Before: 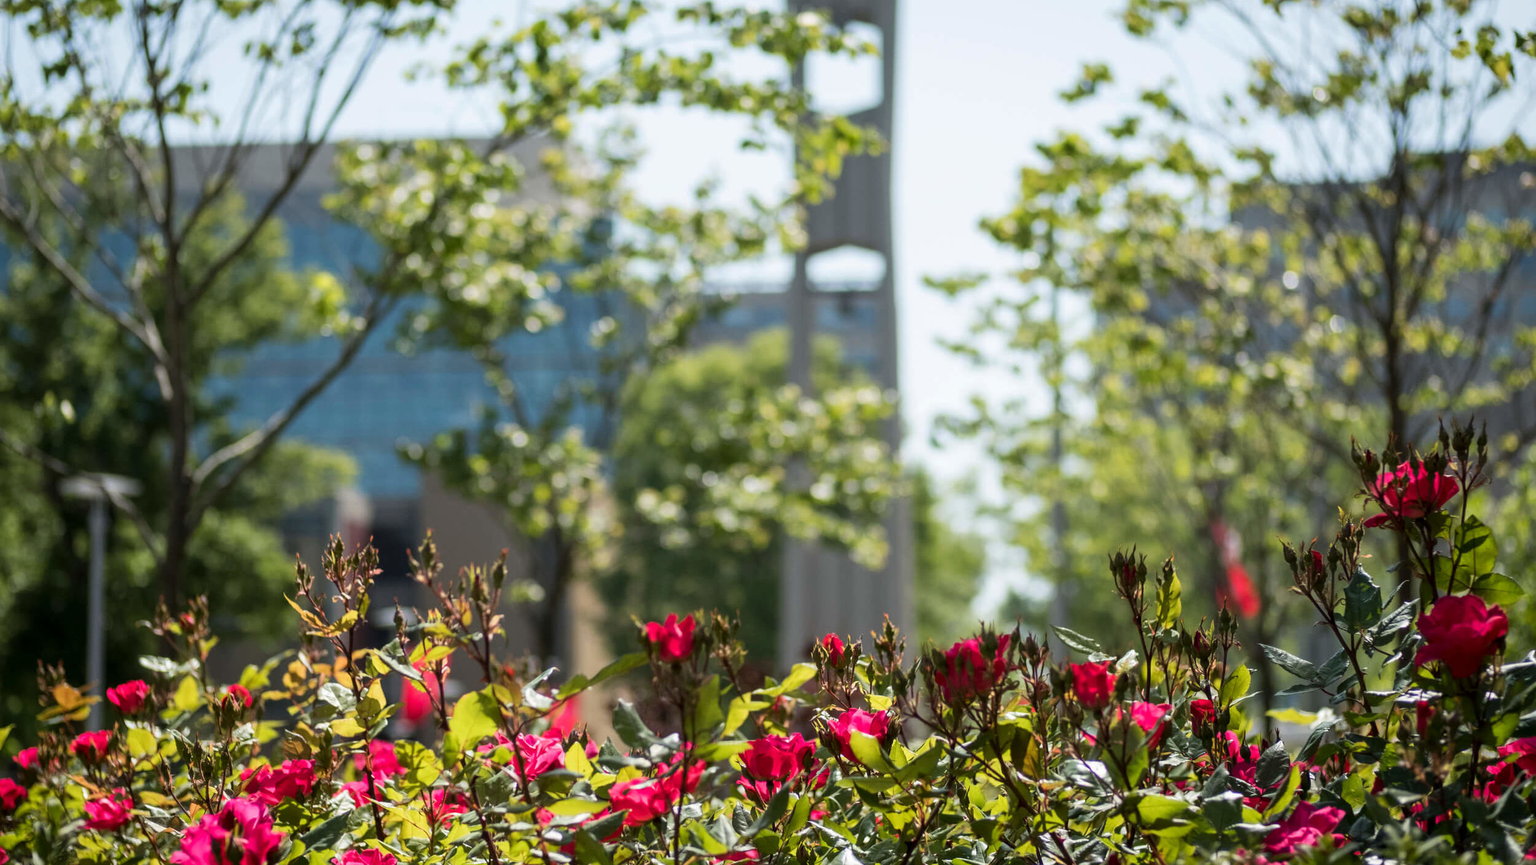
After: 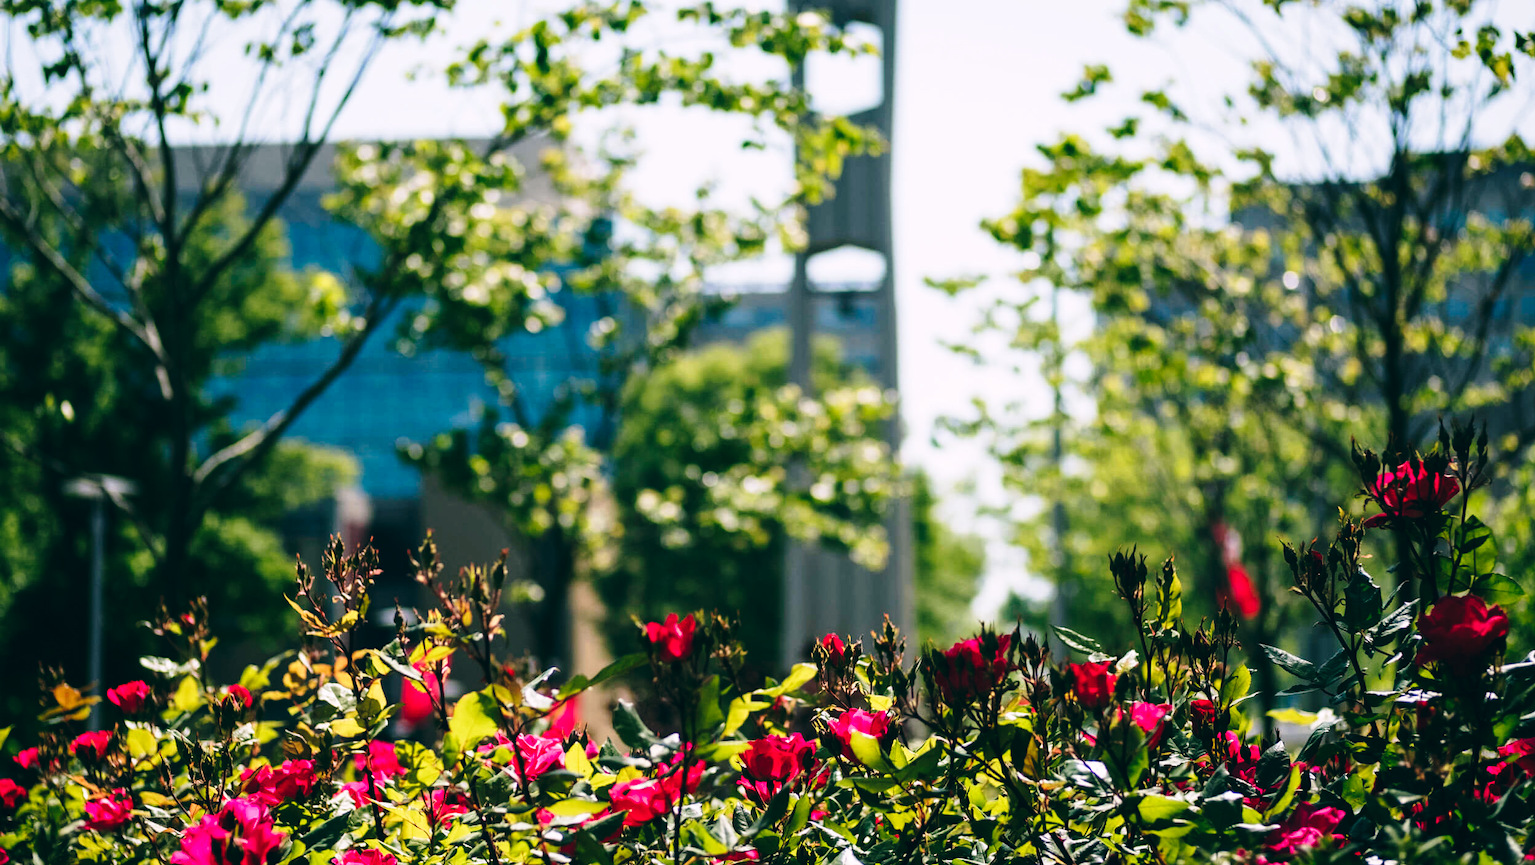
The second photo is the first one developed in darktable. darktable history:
color balance: lift [1.016, 0.983, 1, 1.017], gamma [0.78, 1.018, 1.043, 0.957], gain [0.786, 1.063, 0.937, 1.017], input saturation 118.26%, contrast 13.43%, contrast fulcrum 21.62%, output saturation 82.76%
base curve: curves: ch0 [(0, 0) (0.028, 0.03) (0.121, 0.232) (0.46, 0.748) (0.859, 0.968) (1, 1)], preserve colors none
exposure: black level correction 0.007, compensate highlight preservation false
